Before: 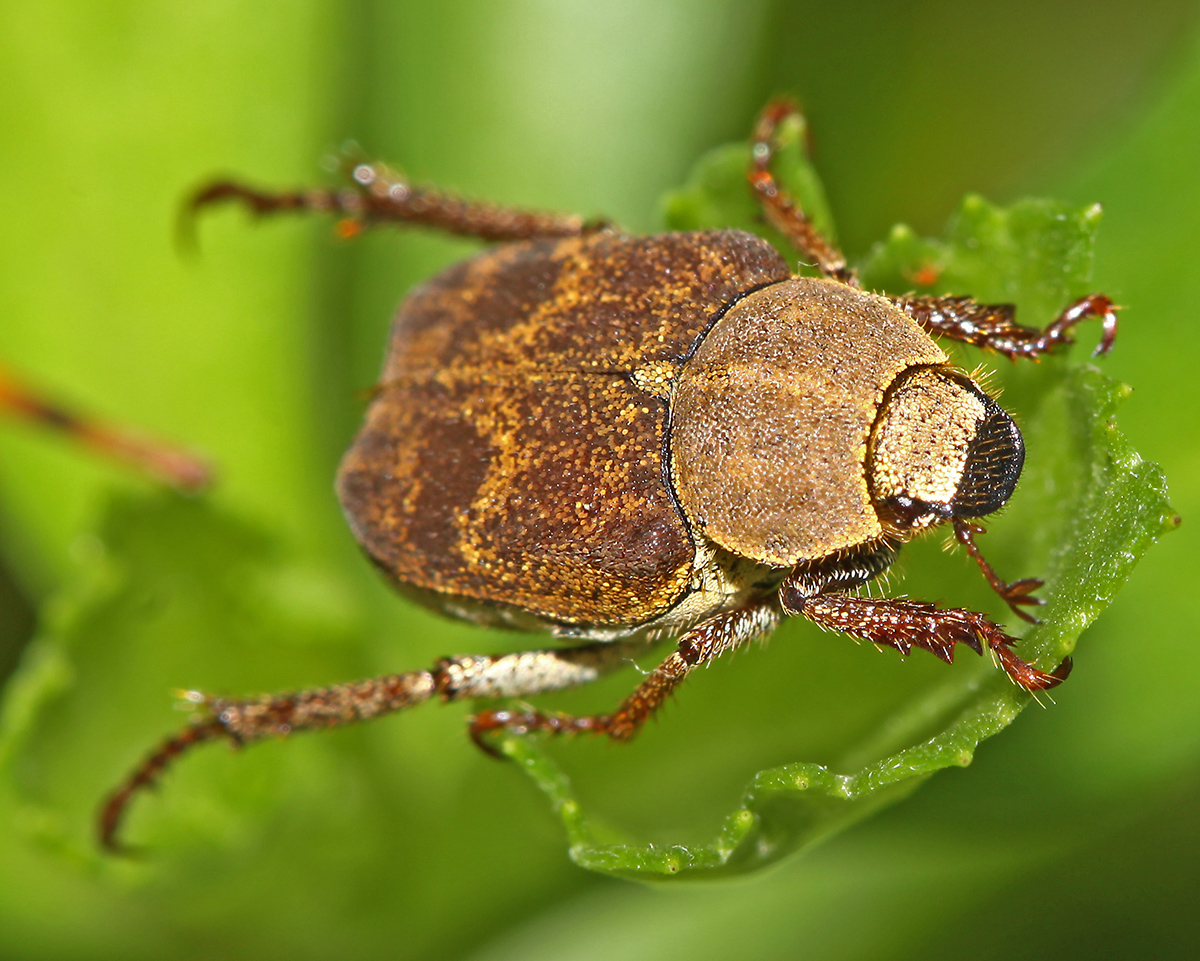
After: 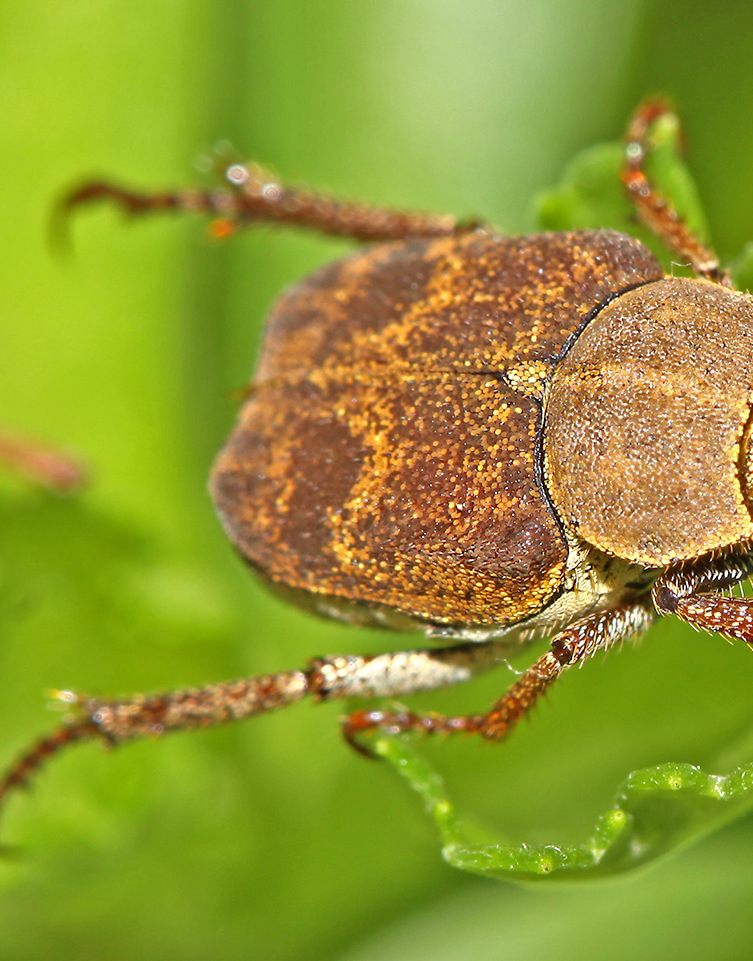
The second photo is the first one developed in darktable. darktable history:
crop: left 10.644%, right 26.528%
tone equalizer: -8 EV 0.001 EV, -7 EV -0.004 EV, -6 EV 0.009 EV, -5 EV 0.032 EV, -4 EV 0.276 EV, -3 EV 0.644 EV, -2 EV 0.584 EV, -1 EV 0.187 EV, +0 EV 0.024 EV
